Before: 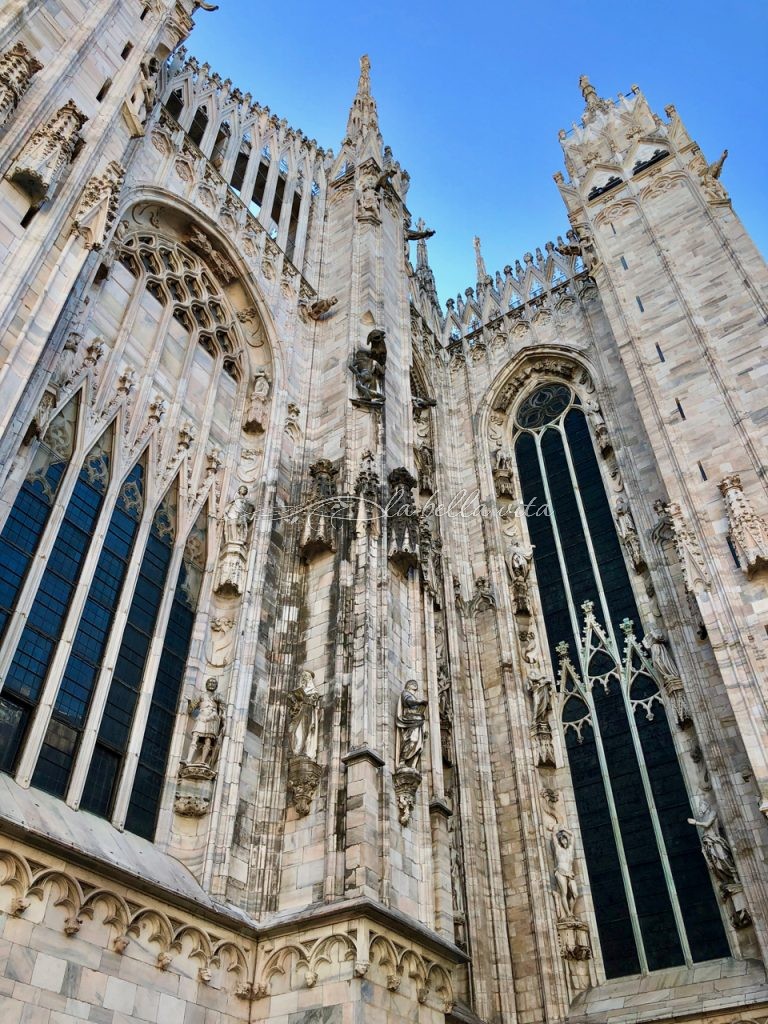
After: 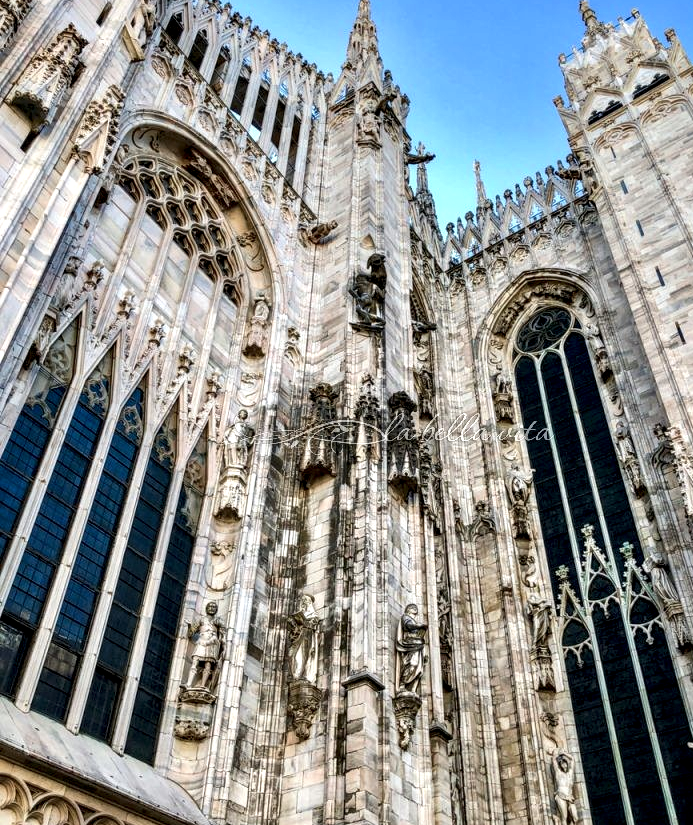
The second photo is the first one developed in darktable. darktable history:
exposure: black level correction 0, exposure 0.302 EV, compensate exposure bias true, compensate highlight preservation false
crop: top 7.472%, right 9.684%, bottom 11.933%
local contrast: highlights 60%, shadows 61%, detail 160%
